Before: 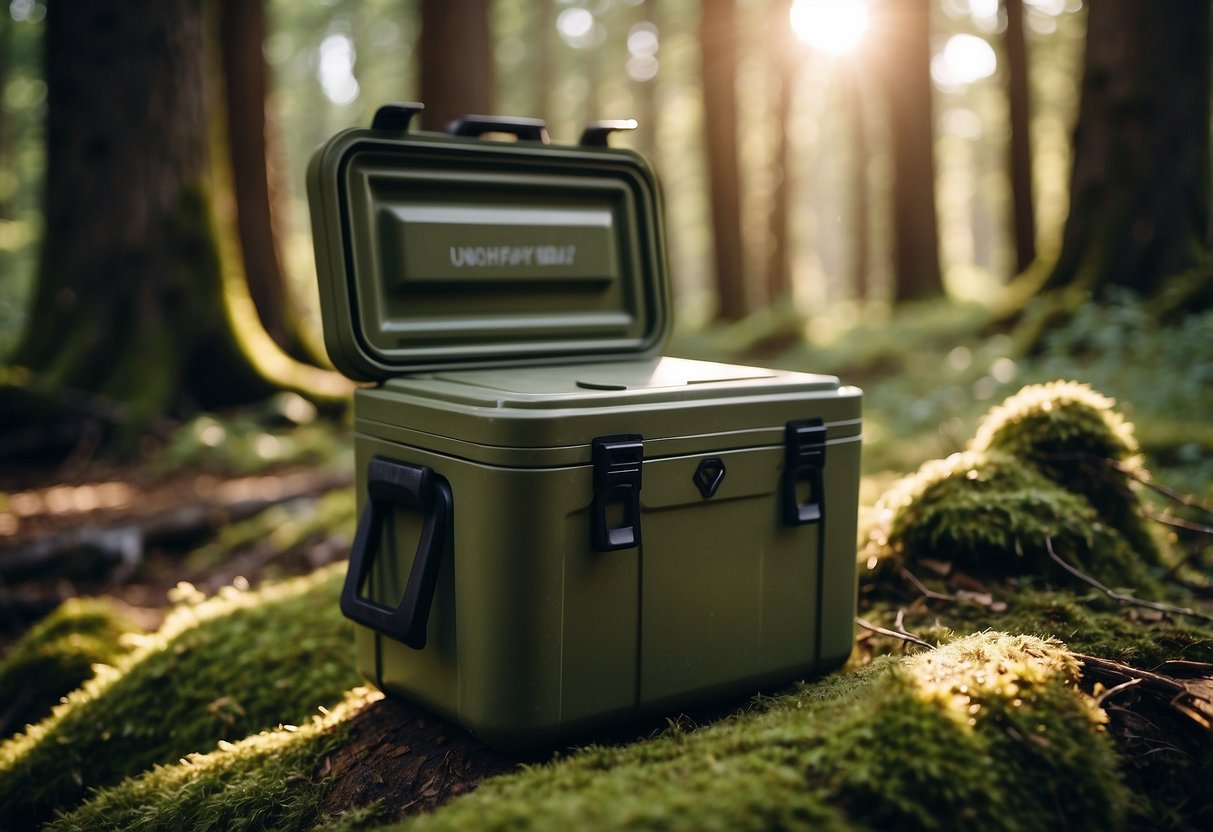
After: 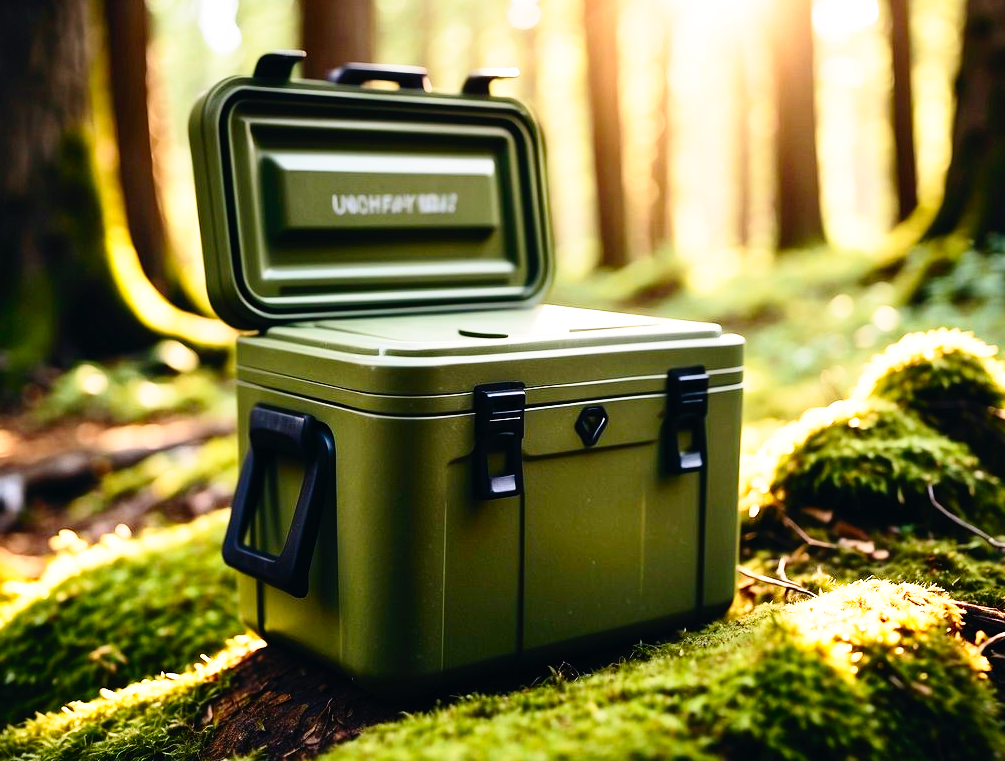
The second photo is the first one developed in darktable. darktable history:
contrast brightness saturation: contrast 0.23, brightness 0.1, saturation 0.29
base curve: curves: ch0 [(0, 0) (0.012, 0.01) (0.073, 0.168) (0.31, 0.711) (0.645, 0.957) (1, 1)], preserve colors none
crop: left 9.807%, top 6.259%, right 7.334%, bottom 2.177%
